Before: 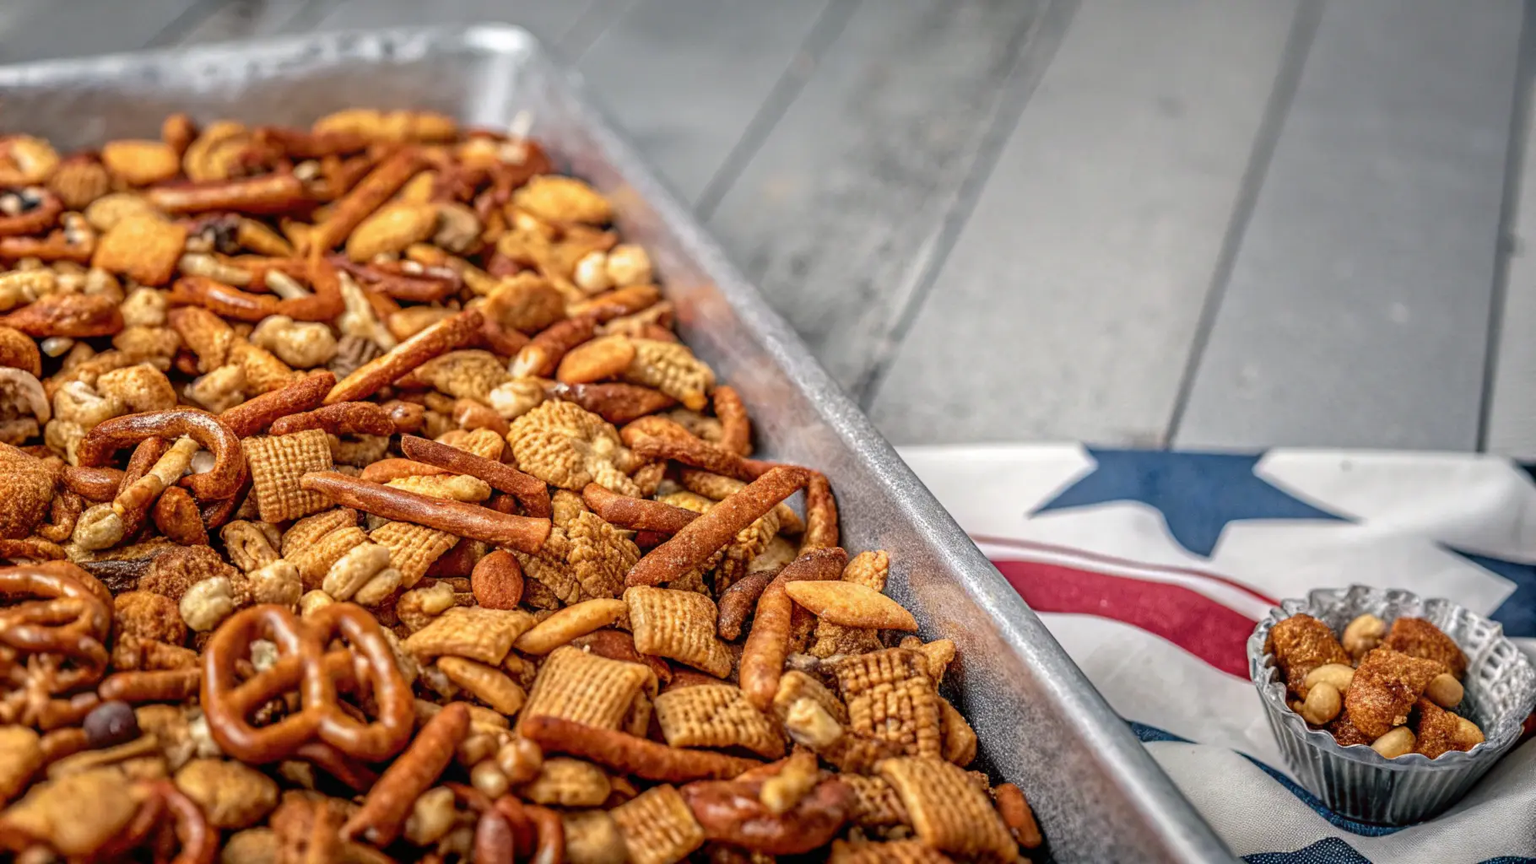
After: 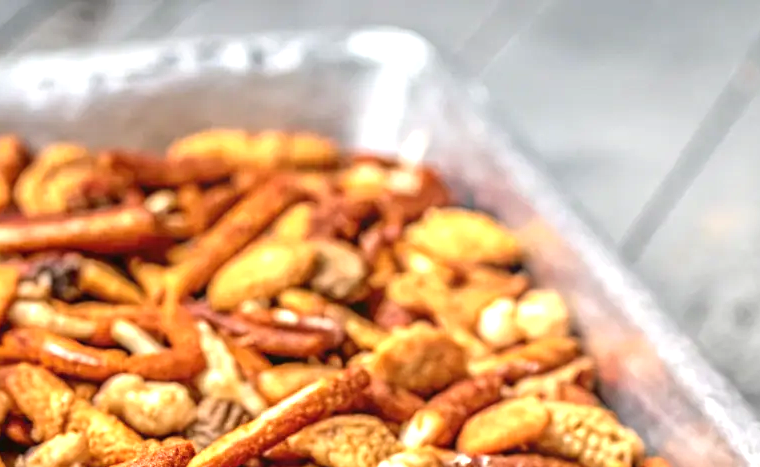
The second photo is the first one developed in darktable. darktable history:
exposure: black level correction -0.001, exposure 0.901 EV, compensate exposure bias true, compensate highlight preservation false
crop and rotate: left 11.206%, top 0.059%, right 47.009%, bottom 54.268%
